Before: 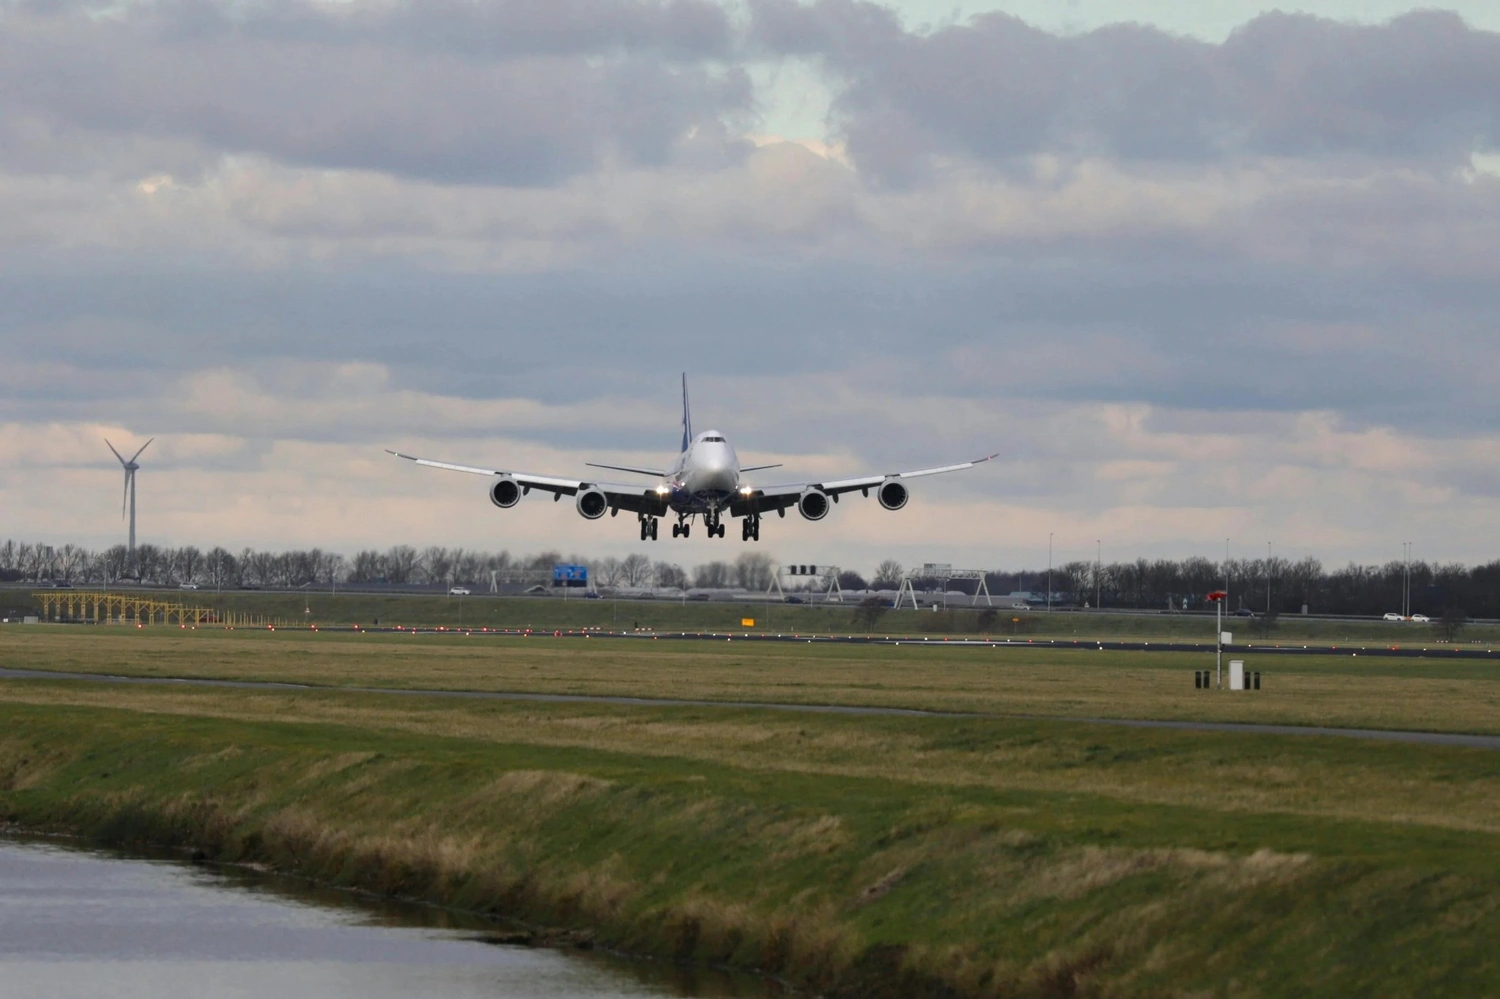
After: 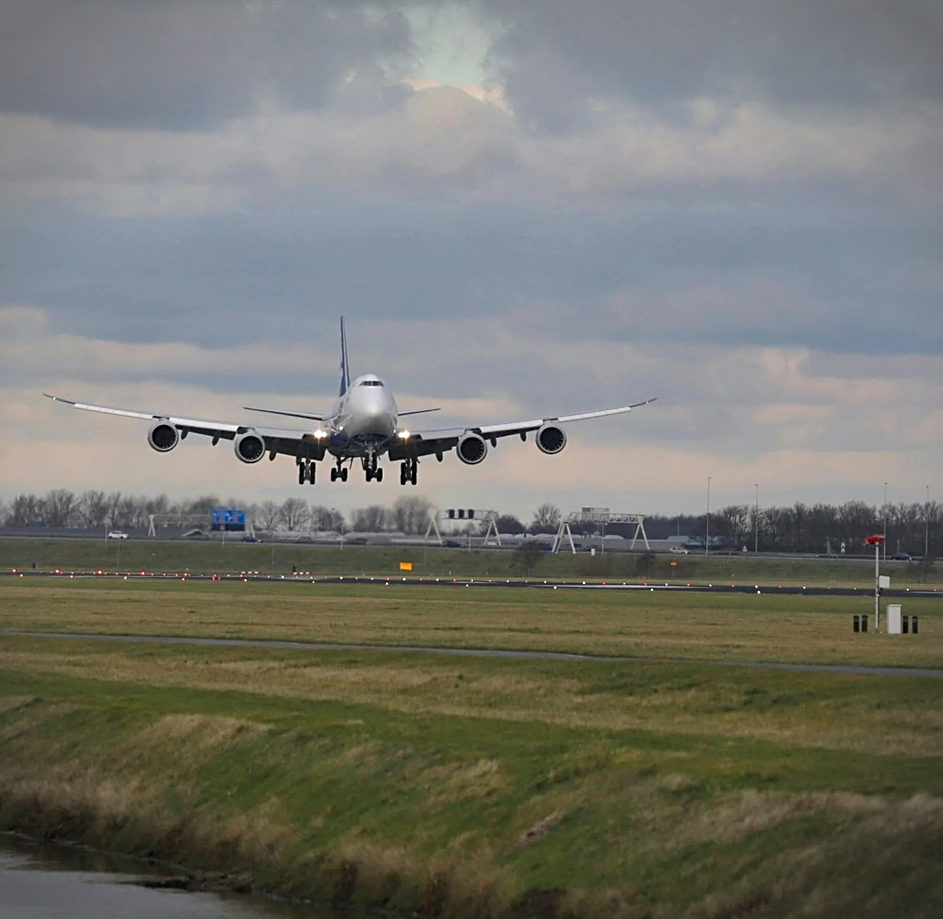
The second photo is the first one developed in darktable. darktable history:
shadows and highlights: on, module defaults
crop and rotate: left 22.865%, top 5.625%, right 14.227%, bottom 2.312%
sharpen: on, module defaults
vignetting: fall-off start 97.21%, width/height ratio 1.183
levels: black 0.035%
